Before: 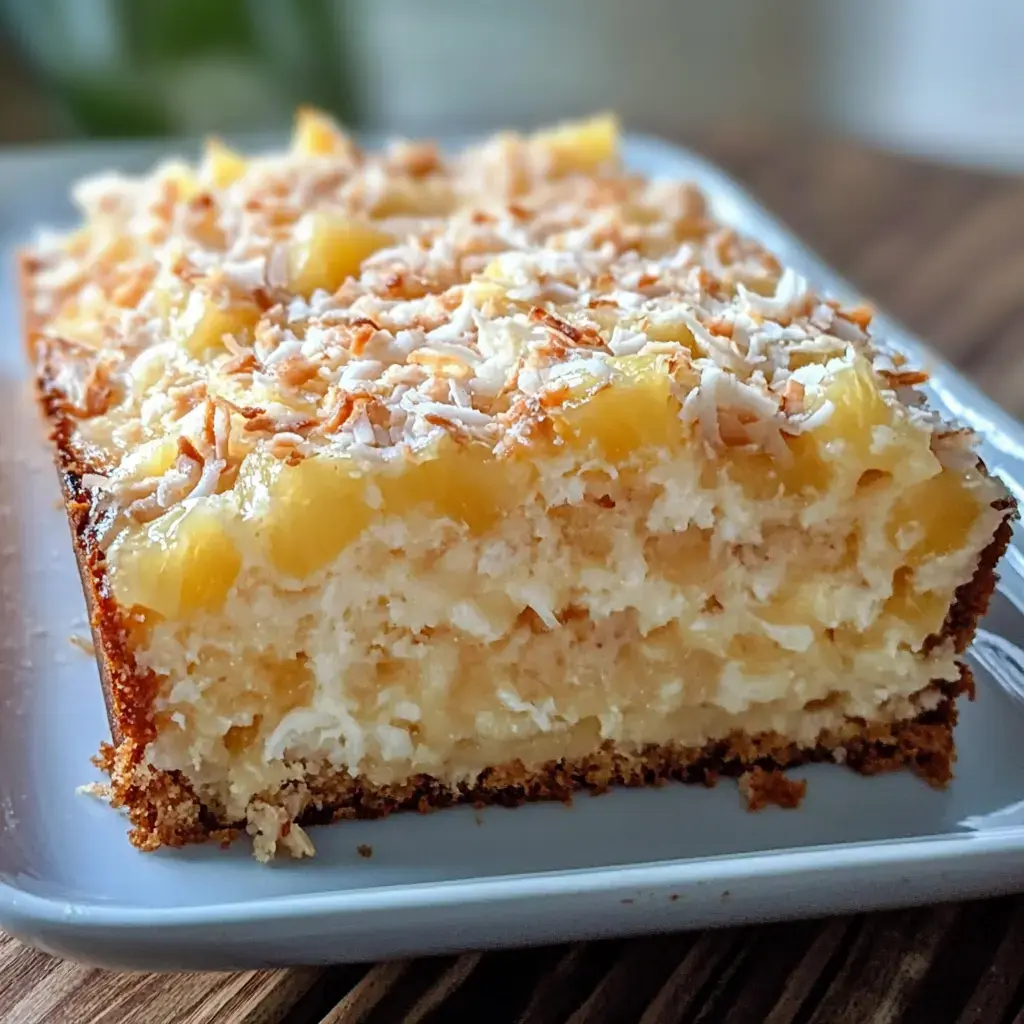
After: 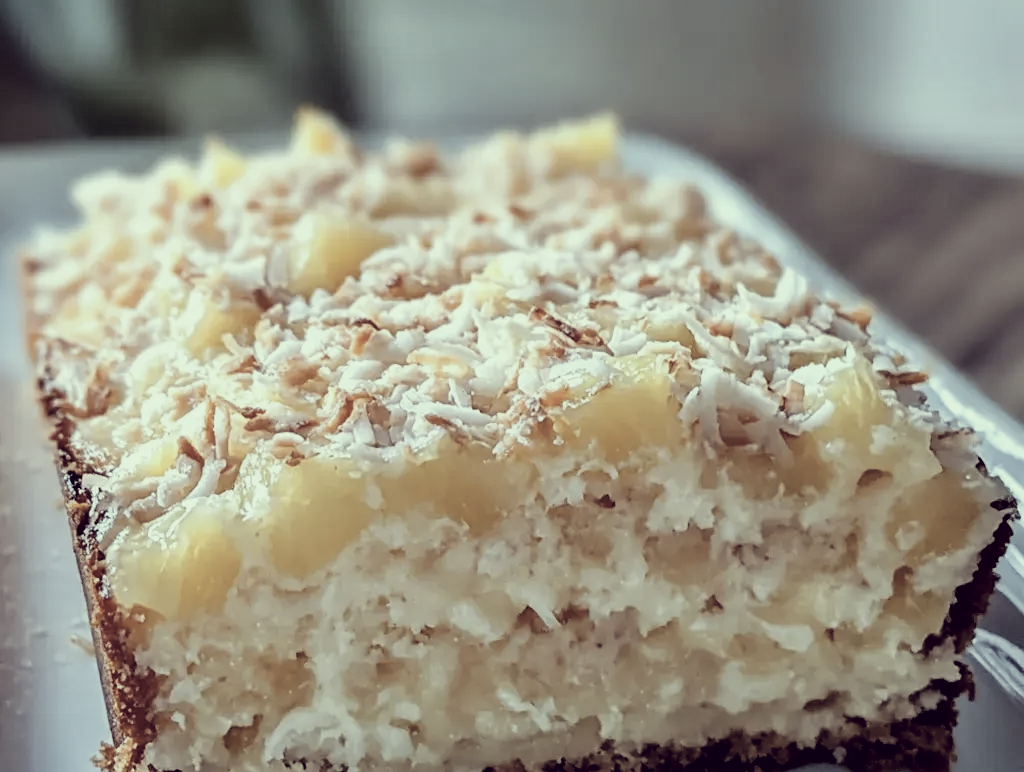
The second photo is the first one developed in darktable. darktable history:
filmic rgb: black relative exposure -5 EV, white relative exposure 3.19 EV, hardness 3.43, contrast 1.196, highlights saturation mix -49%
crop: bottom 24.574%
color correction: highlights a* -20.69, highlights b* 20.61, shadows a* 19.7, shadows b* -20.78, saturation 0.444
